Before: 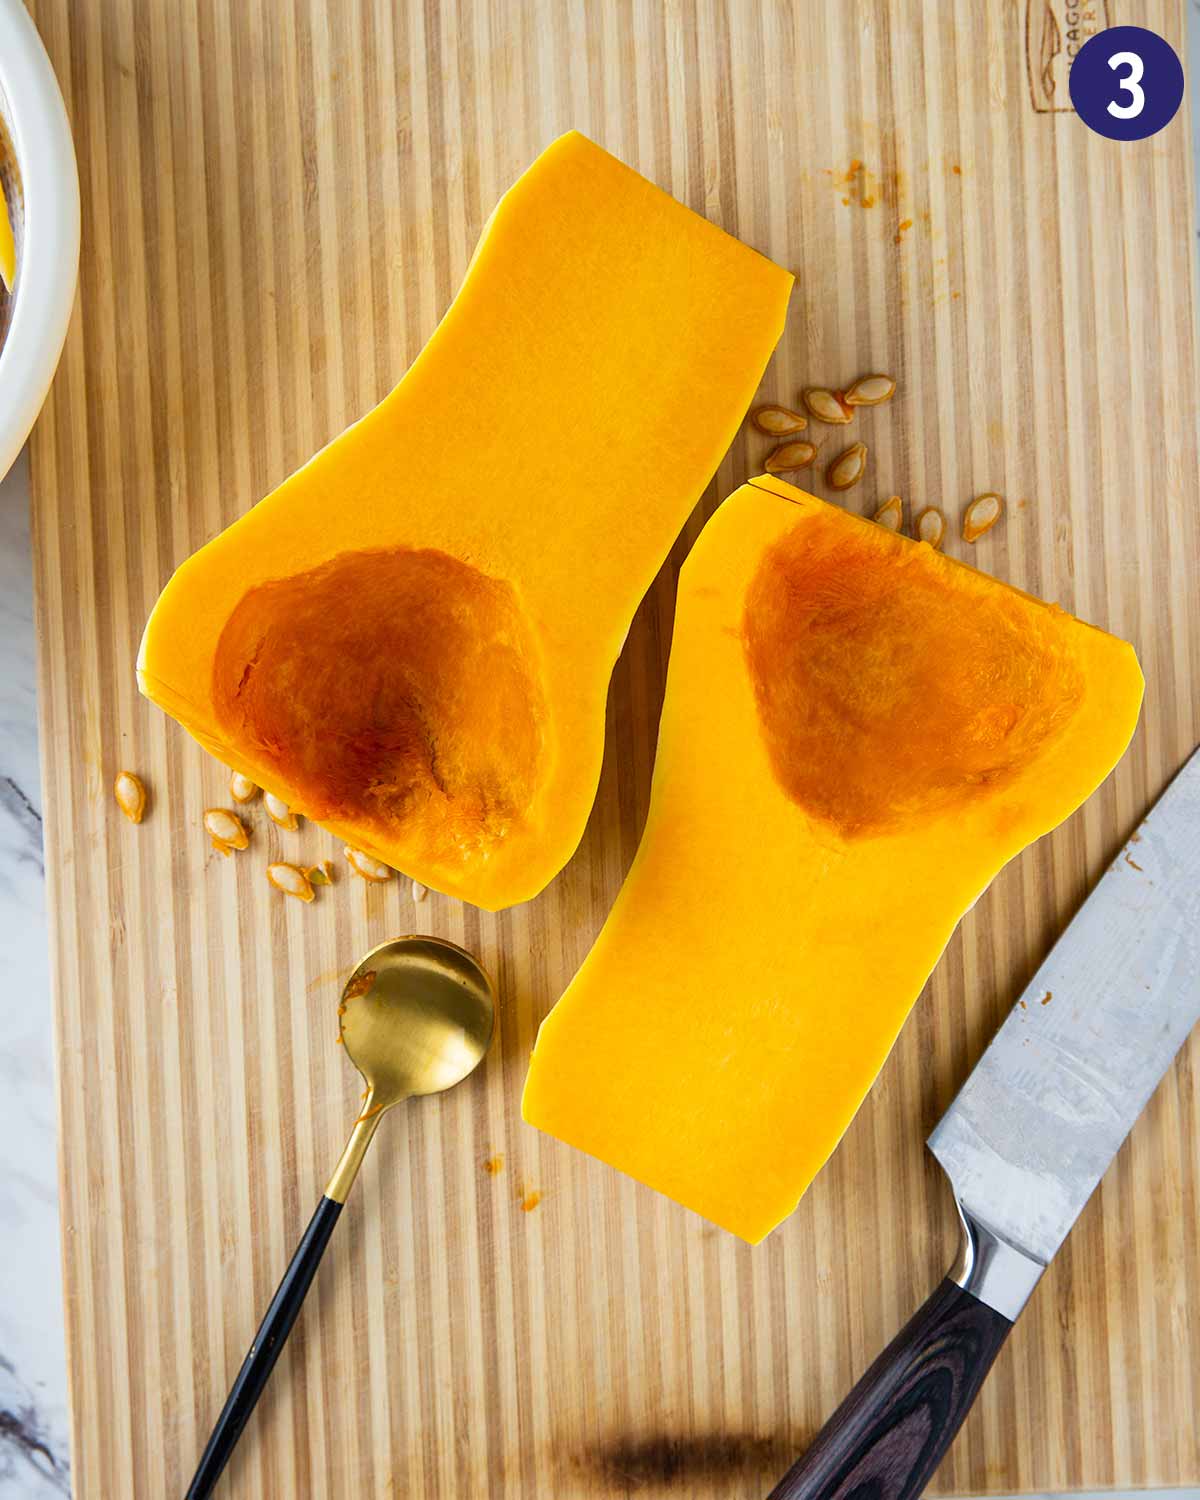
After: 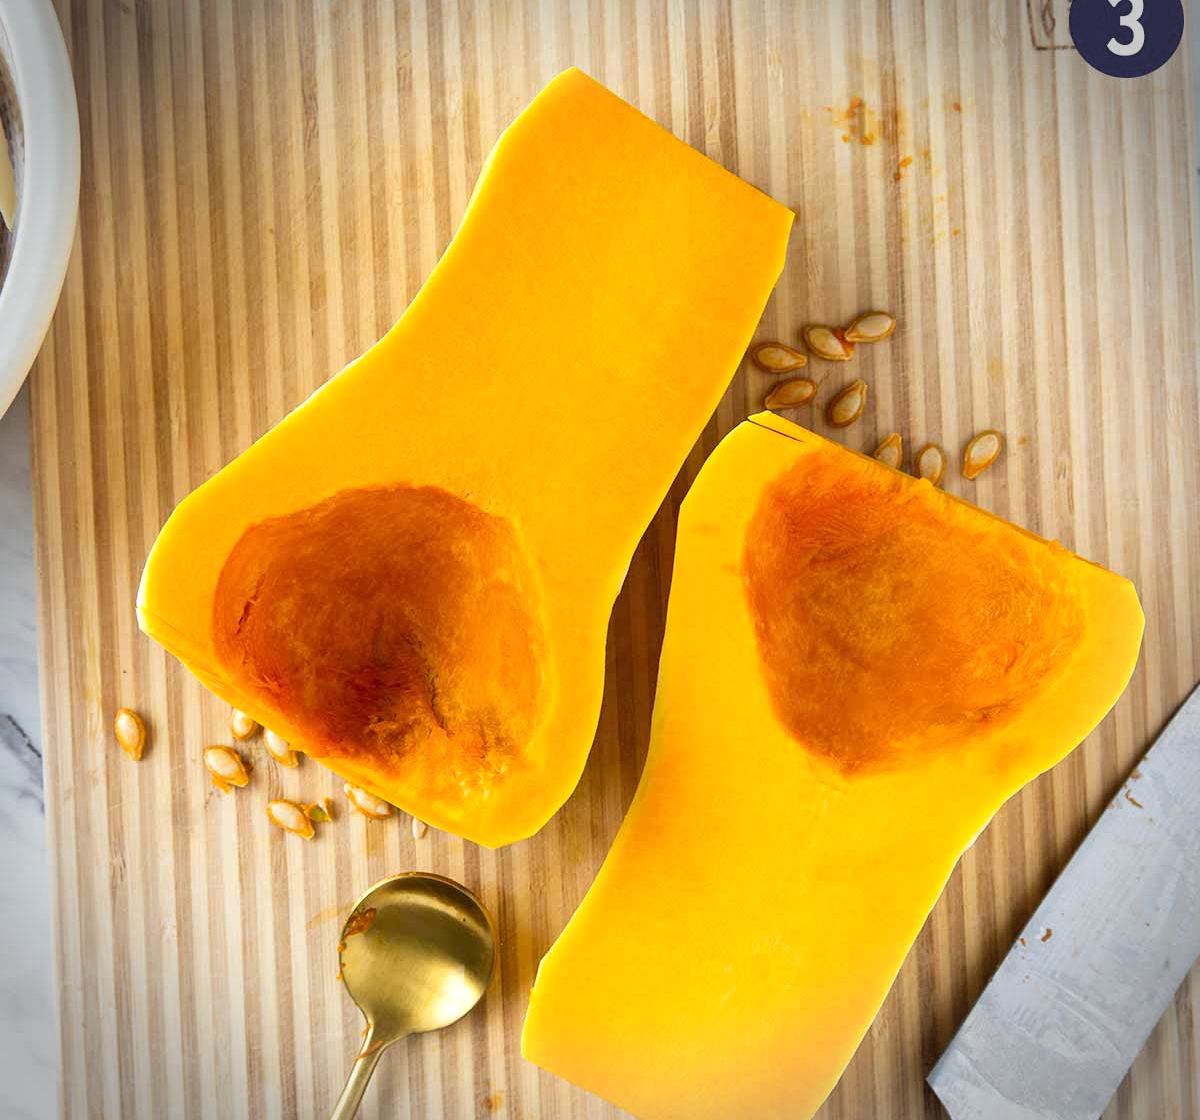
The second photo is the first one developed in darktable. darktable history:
exposure: exposure 0.247 EV, compensate exposure bias true, compensate highlight preservation false
vignetting: automatic ratio true, dithering 8-bit output
crop: top 4.223%, bottom 21.052%
